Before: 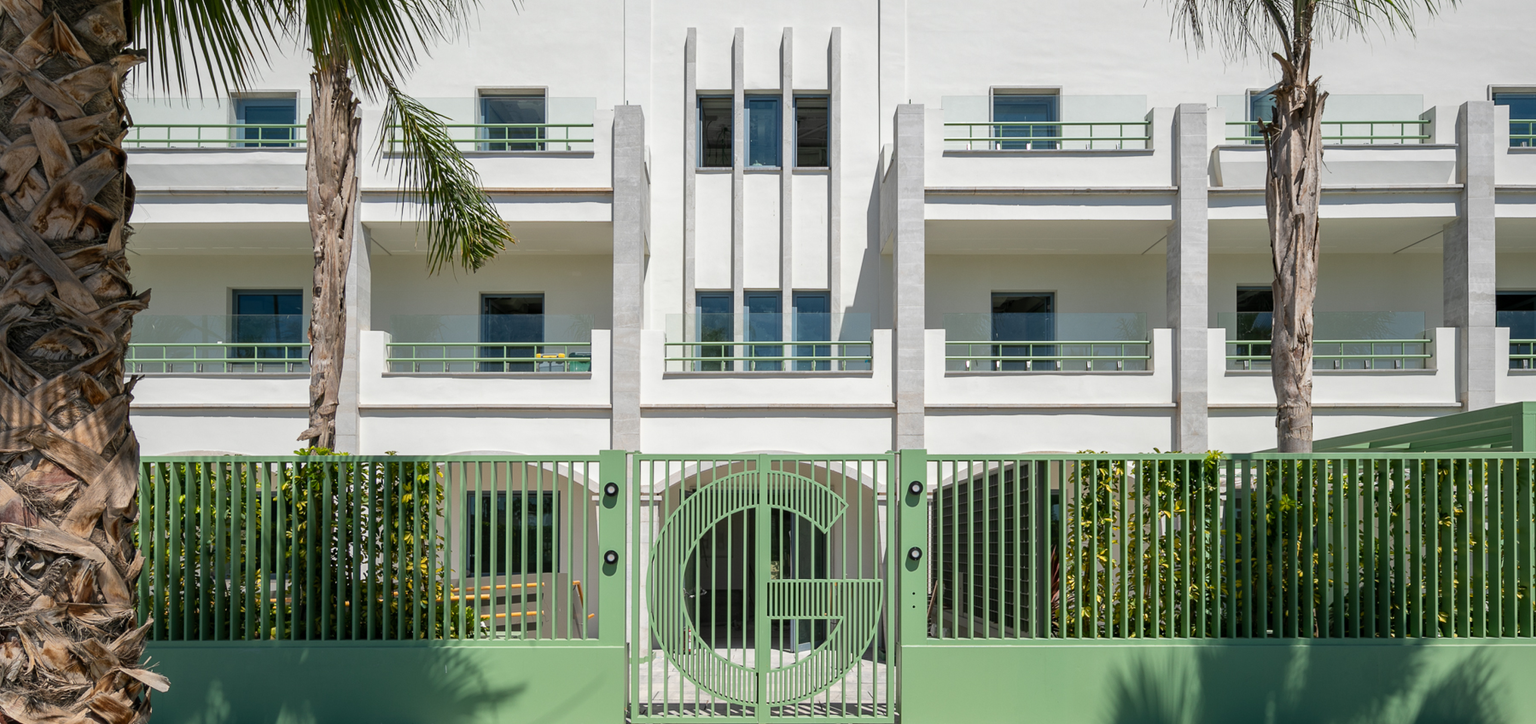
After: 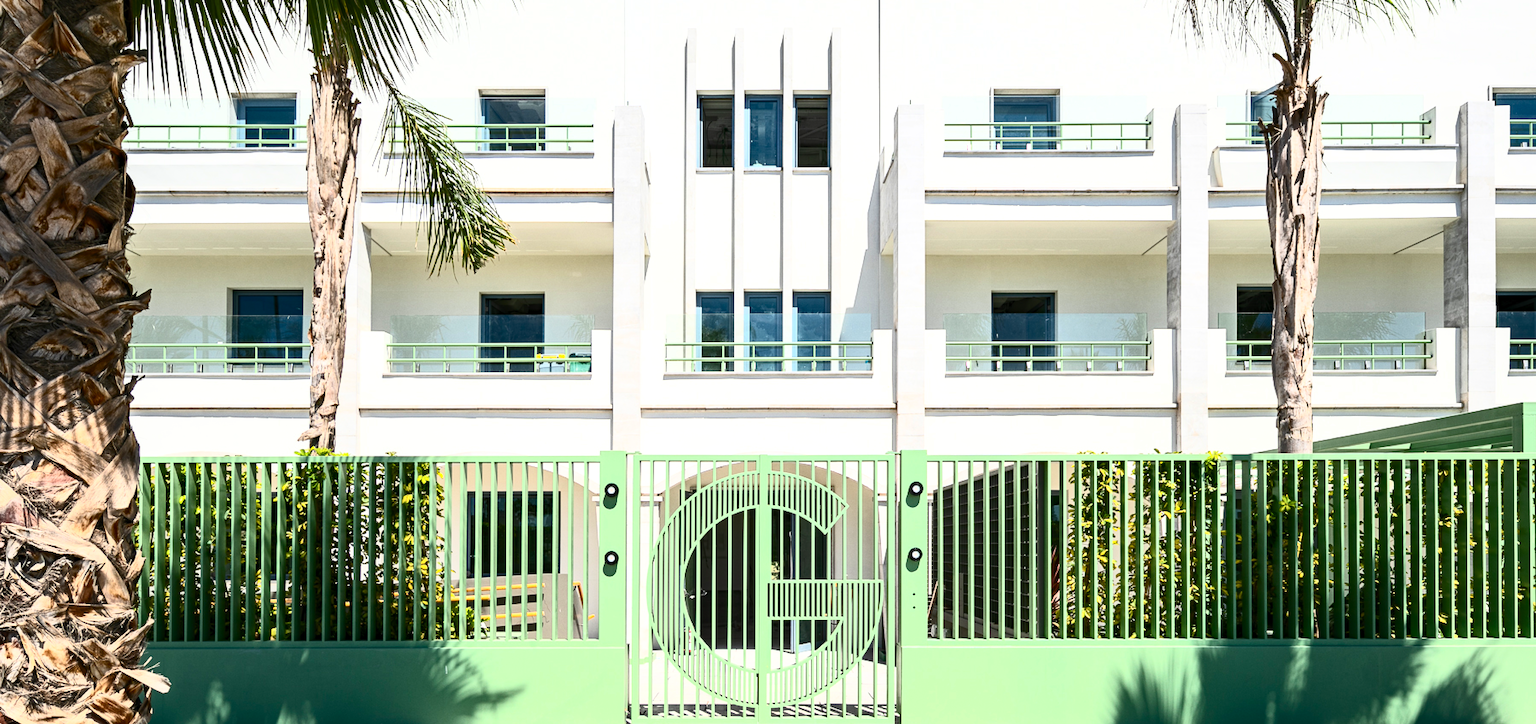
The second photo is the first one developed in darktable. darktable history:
exposure: exposure 0.467 EV, compensate highlight preservation false
contrast brightness saturation: contrast 0.618, brightness 0.324, saturation 0.135
haze removal: compatibility mode true, adaptive false
